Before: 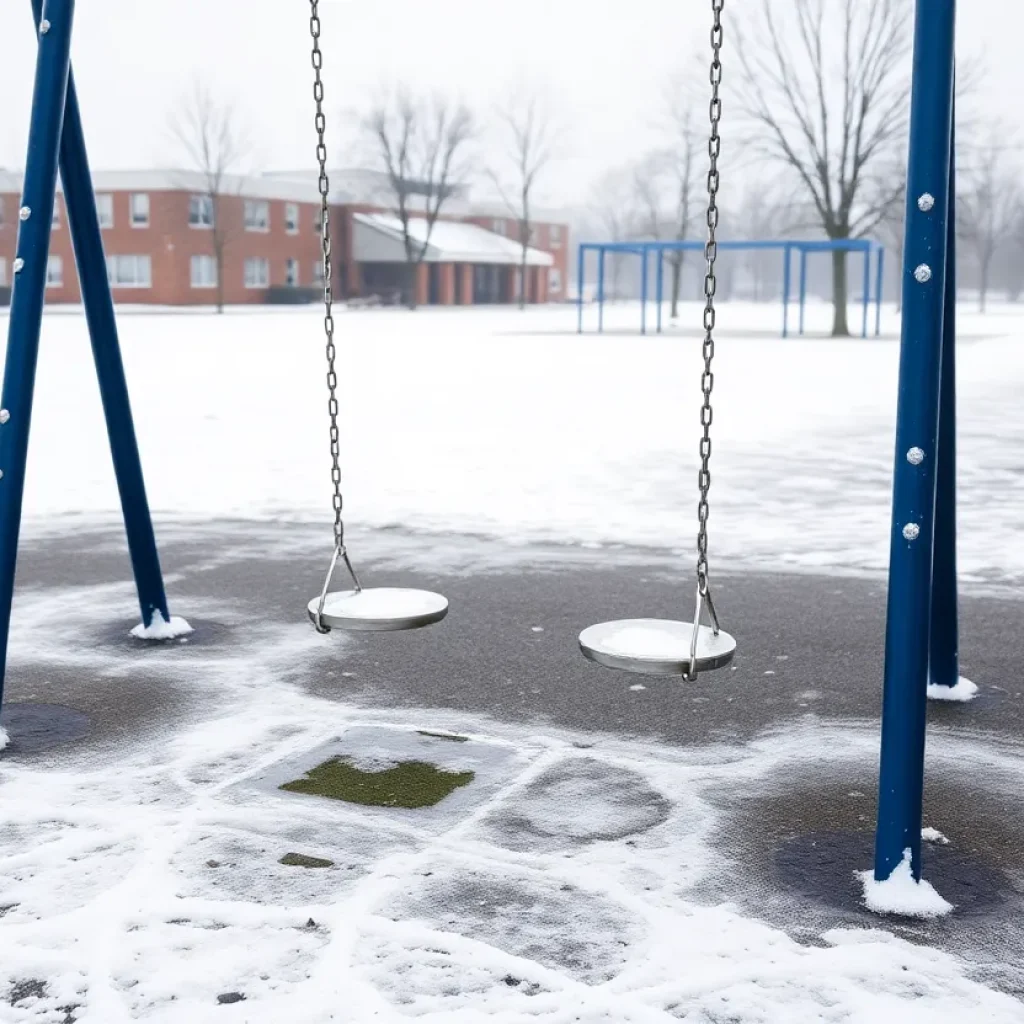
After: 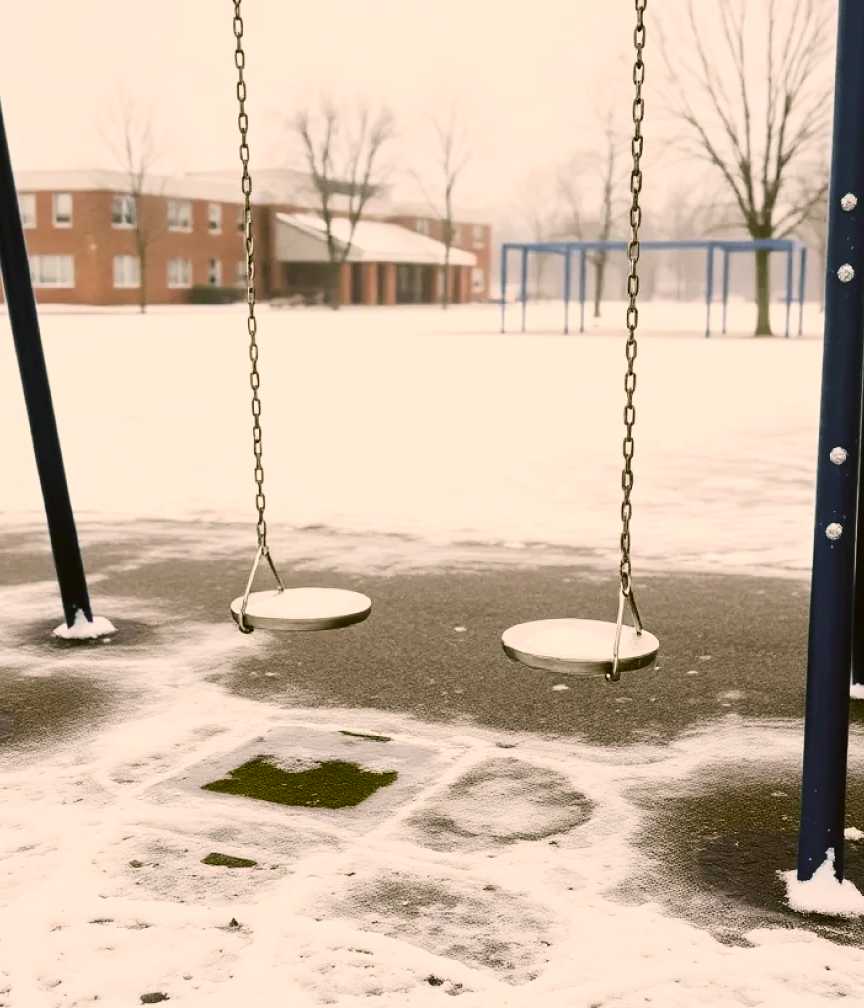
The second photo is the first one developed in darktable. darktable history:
color correction: highlights a* 8.98, highlights b* 15.09, shadows a* -0.49, shadows b* 26.52
crop: left 7.598%, right 7.873%
contrast brightness saturation: contrast 0.28
shadows and highlights: shadows 25, white point adjustment -3, highlights -30
